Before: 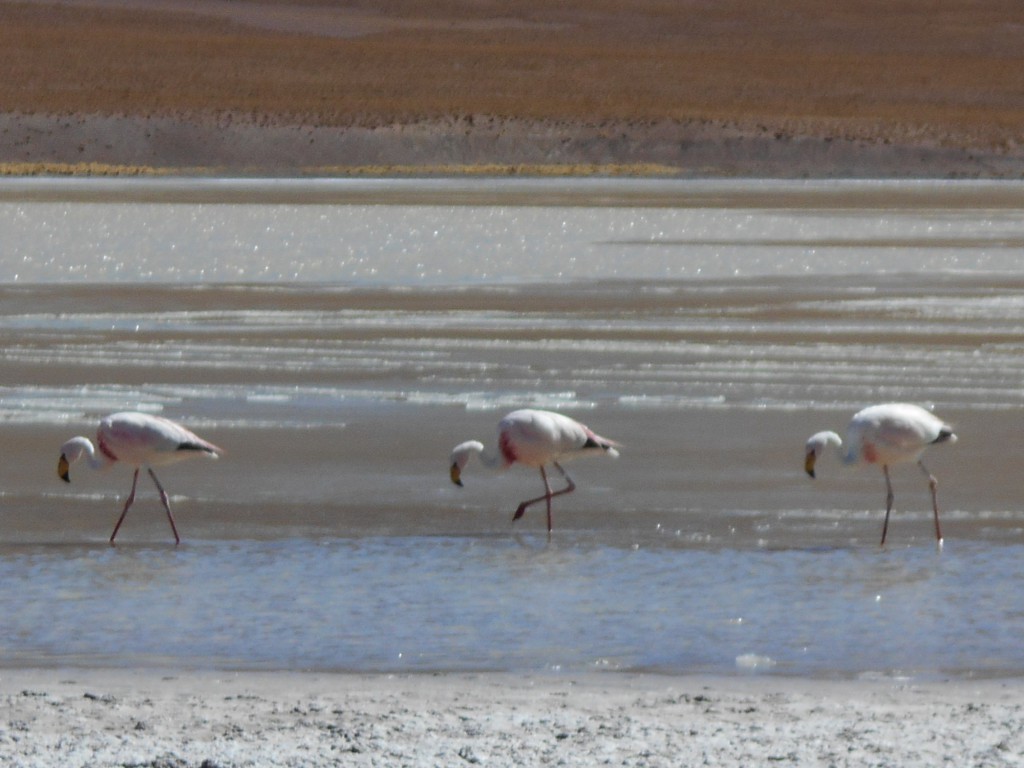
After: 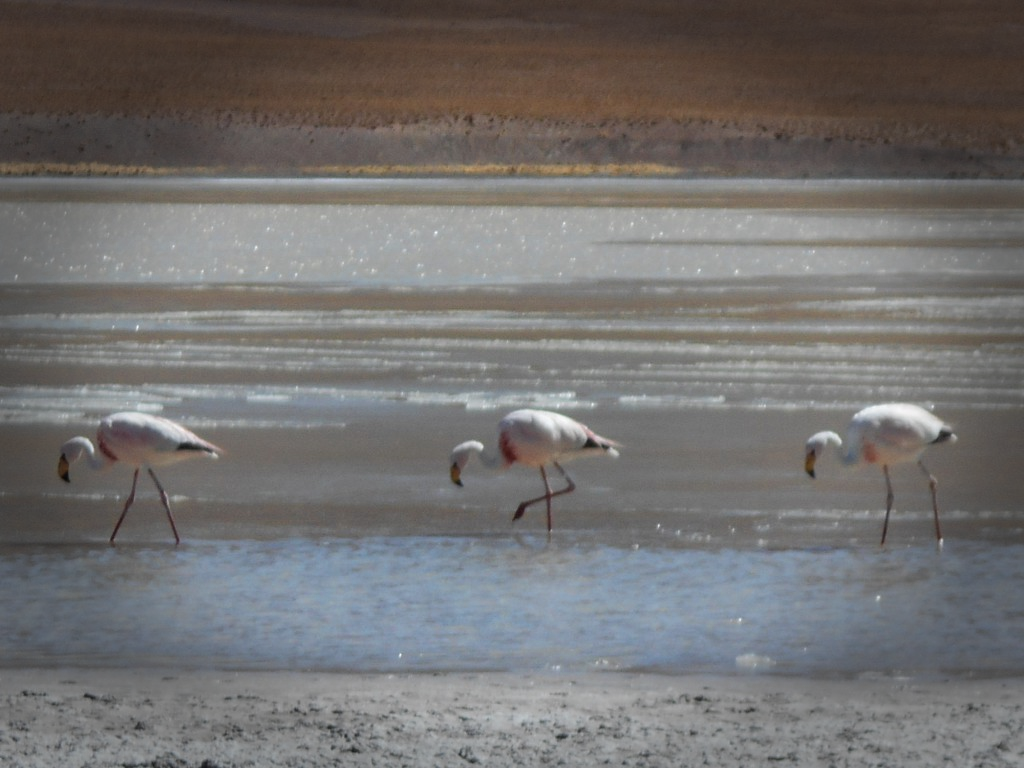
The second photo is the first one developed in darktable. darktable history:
color zones: curves: ch0 [(0.018, 0.548) (0.197, 0.654) (0.425, 0.447) (0.605, 0.658) (0.732, 0.579)]; ch1 [(0.105, 0.531) (0.224, 0.531) (0.386, 0.39) (0.618, 0.456) (0.732, 0.456) (0.956, 0.421)]; ch2 [(0.039, 0.583) (0.215, 0.465) (0.399, 0.544) (0.465, 0.548) (0.614, 0.447) (0.724, 0.43) (0.882, 0.623) (0.956, 0.632)]
vignetting: fall-off start 66.7%, fall-off radius 39.74%, brightness -0.576, saturation -0.258, automatic ratio true, width/height ratio 0.671, dithering 16-bit output
